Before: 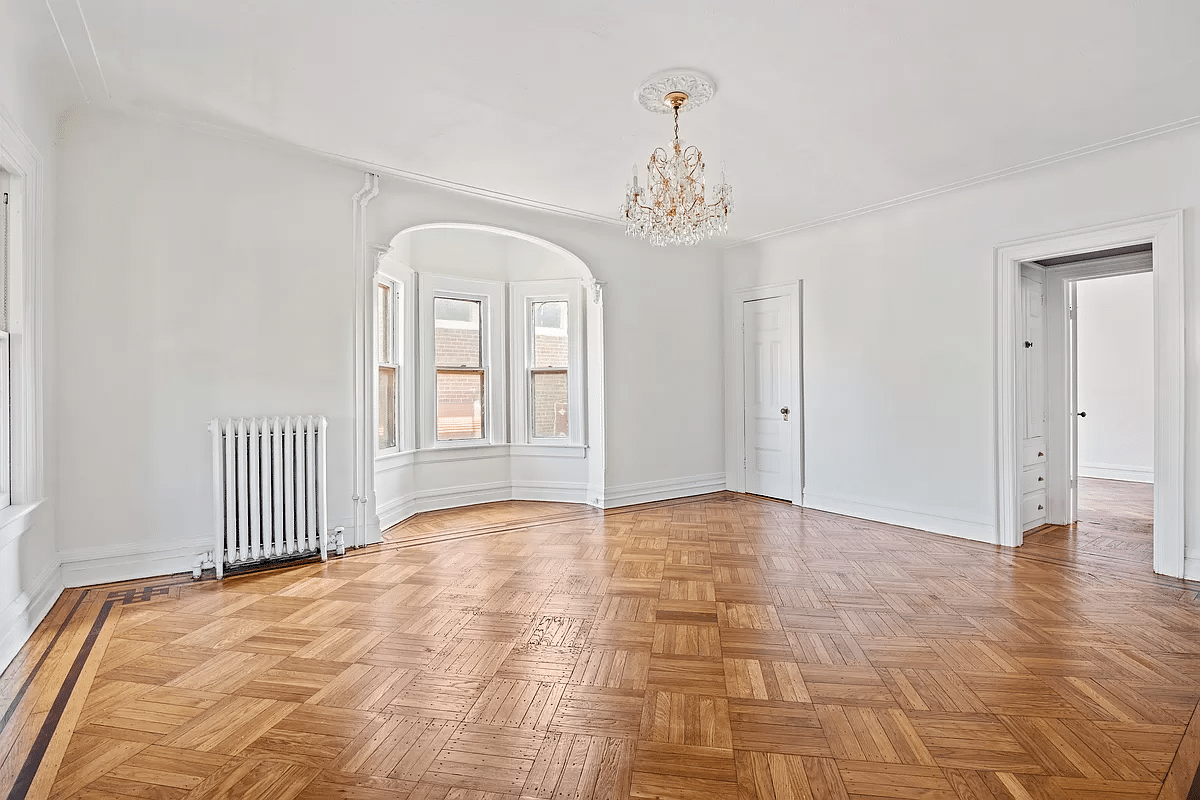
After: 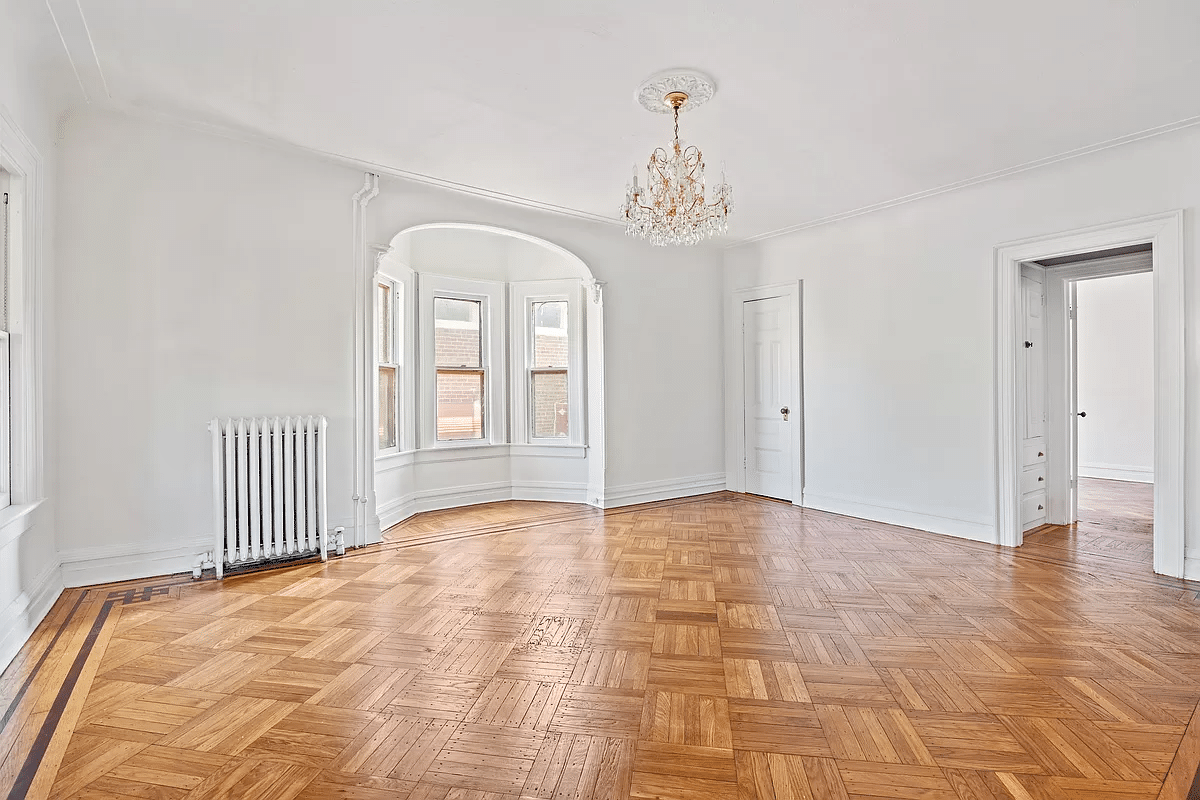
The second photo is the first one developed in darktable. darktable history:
base curve: curves: ch0 [(0, 0) (0.989, 0.992)], preserve colors none
tone equalizer: -7 EV 0.148 EV, -6 EV 0.633 EV, -5 EV 1.13 EV, -4 EV 1.32 EV, -3 EV 1.18 EV, -2 EV 0.6 EV, -1 EV 0.162 EV
